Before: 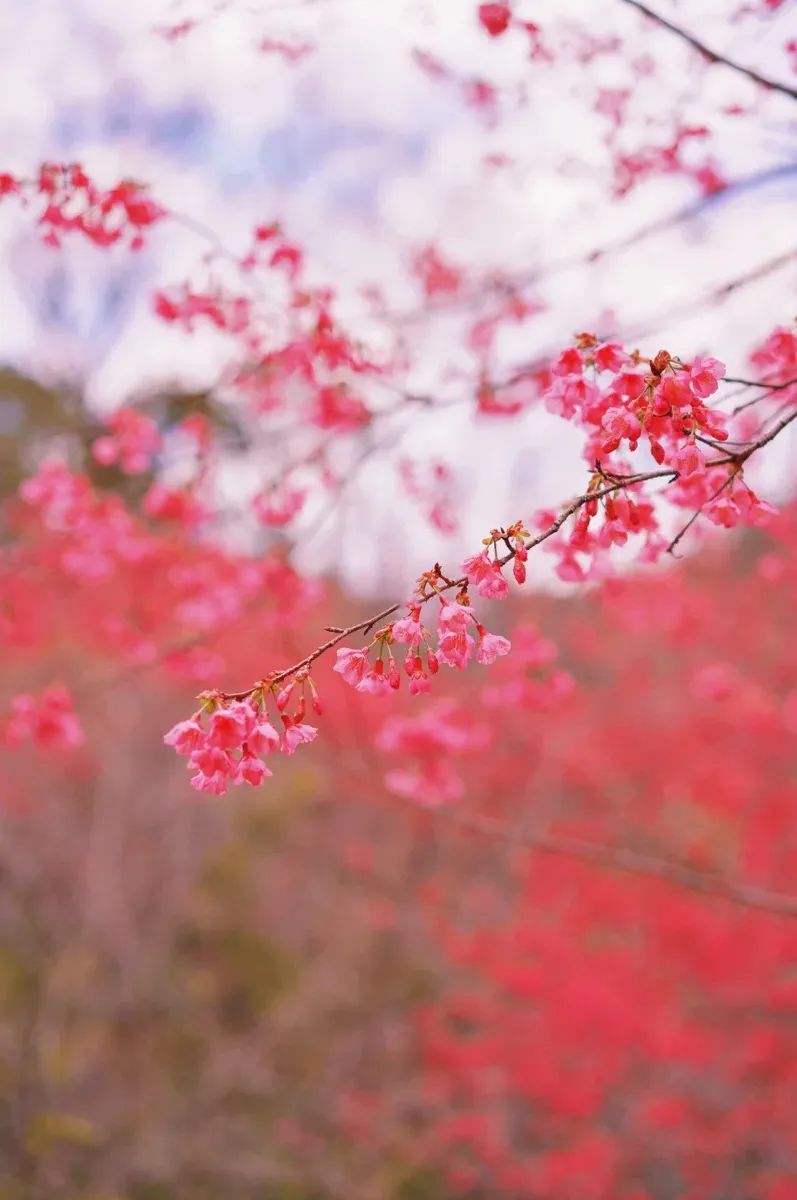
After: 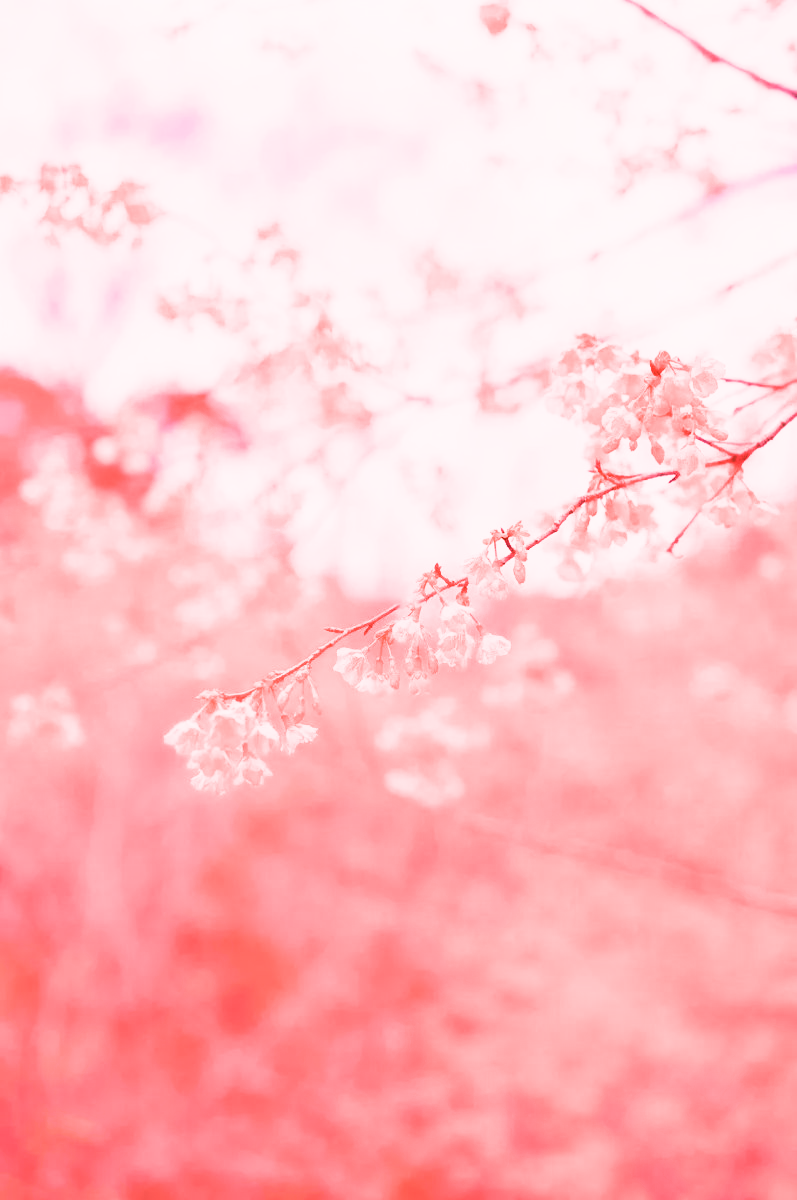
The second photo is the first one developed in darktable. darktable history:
contrast equalizer: octaves 7, y [[0.502, 0.505, 0.512, 0.529, 0.564, 0.588], [0.5 ×6], [0.502, 0.505, 0.512, 0.529, 0.564, 0.588], [0, 0.001, 0.001, 0.004, 0.008, 0.011], [0, 0.001, 0.001, 0.004, 0.008, 0.011]], mix -1
raw chromatic aberrations: on, module defaults
color calibration: illuminant F (fluorescent), F source F9 (Cool White Deluxe 4150 K) – high CRI, x 0.374, y 0.373, temperature 4158.34 K
denoise (profiled): strength 1.2, preserve shadows 1.8, a [-1, 0, 0], y [[0.5 ×7] ×4, [0 ×7], [0.5 ×7]], compensate highlight preservation false
white balance: red 2.9, blue 1.358
sigmoid "neutral gray": contrast 1.22, skew 0.65
